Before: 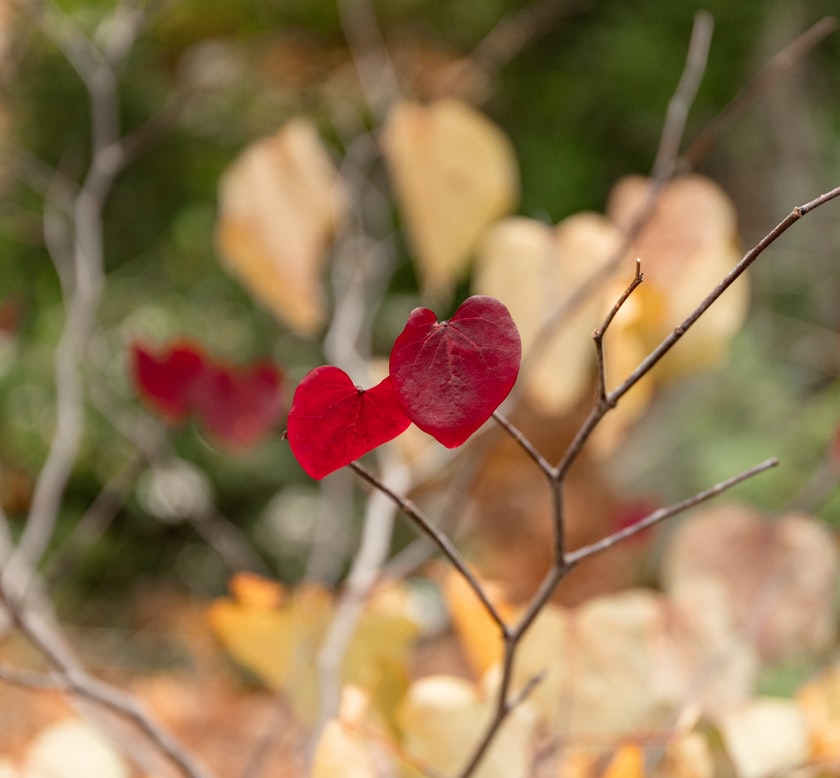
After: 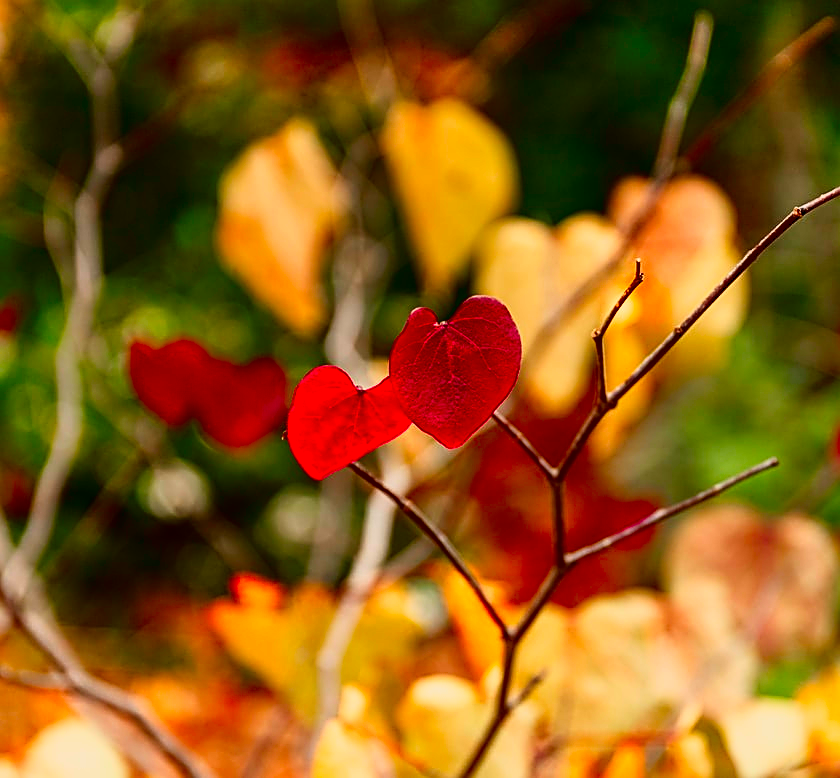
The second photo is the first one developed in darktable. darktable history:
shadows and highlights: shadows 49, highlights -41, soften with gaussian
base curve: curves: ch0 [(0, 0) (0.025, 0.046) (0.112, 0.277) (0.467, 0.74) (0.814, 0.929) (1, 0.942)]
contrast brightness saturation: brightness -1, saturation 1
sharpen: amount 0.75
exposure: black level correction -0.005, exposure 0.054 EV, compensate highlight preservation false
